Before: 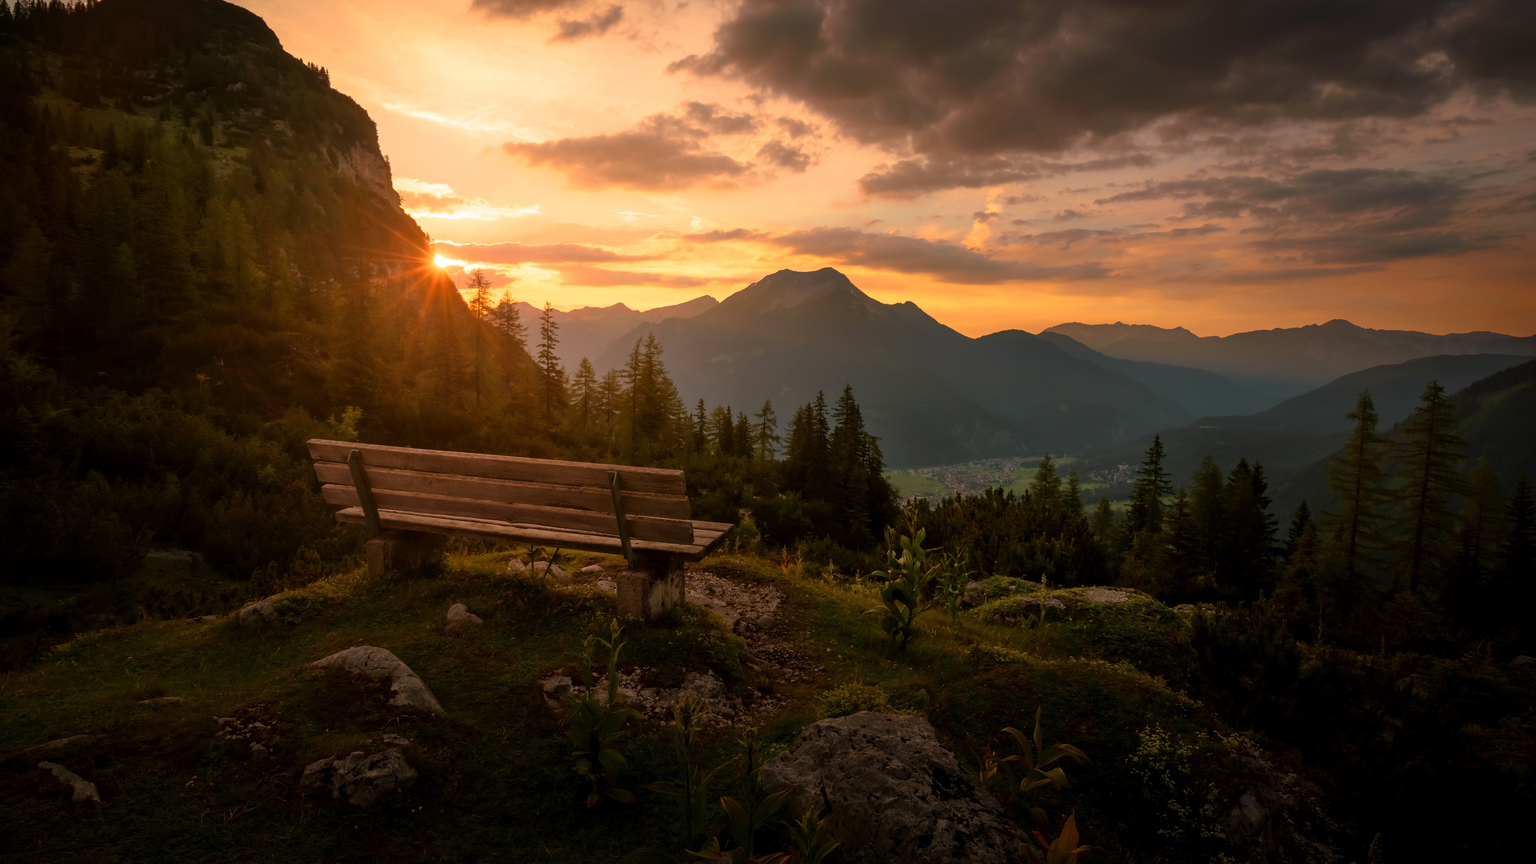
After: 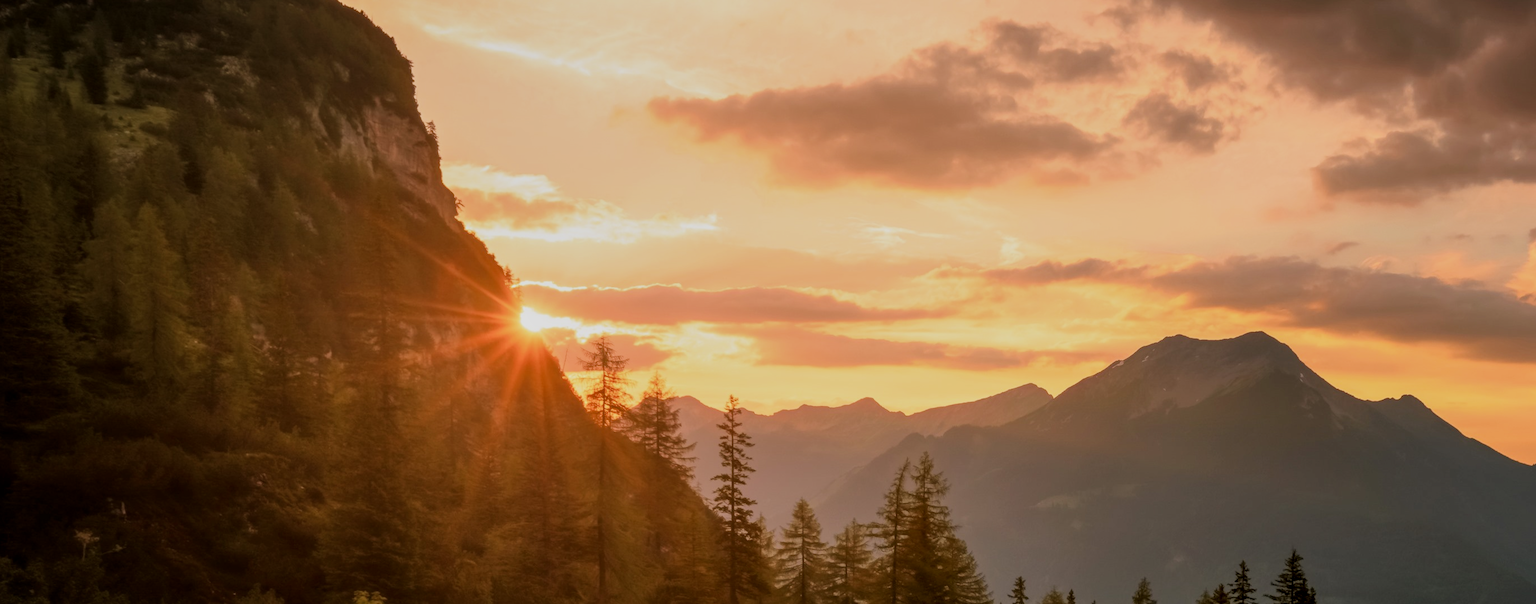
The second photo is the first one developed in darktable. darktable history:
local contrast: on, module defaults
crop: left 10.187%, top 10.478%, right 36.351%, bottom 52.07%
filmic rgb: black relative exposure -16 EV, white relative exposure 4.91 EV, threshold 5.97 EV, hardness 6.19, enable highlight reconstruction true
